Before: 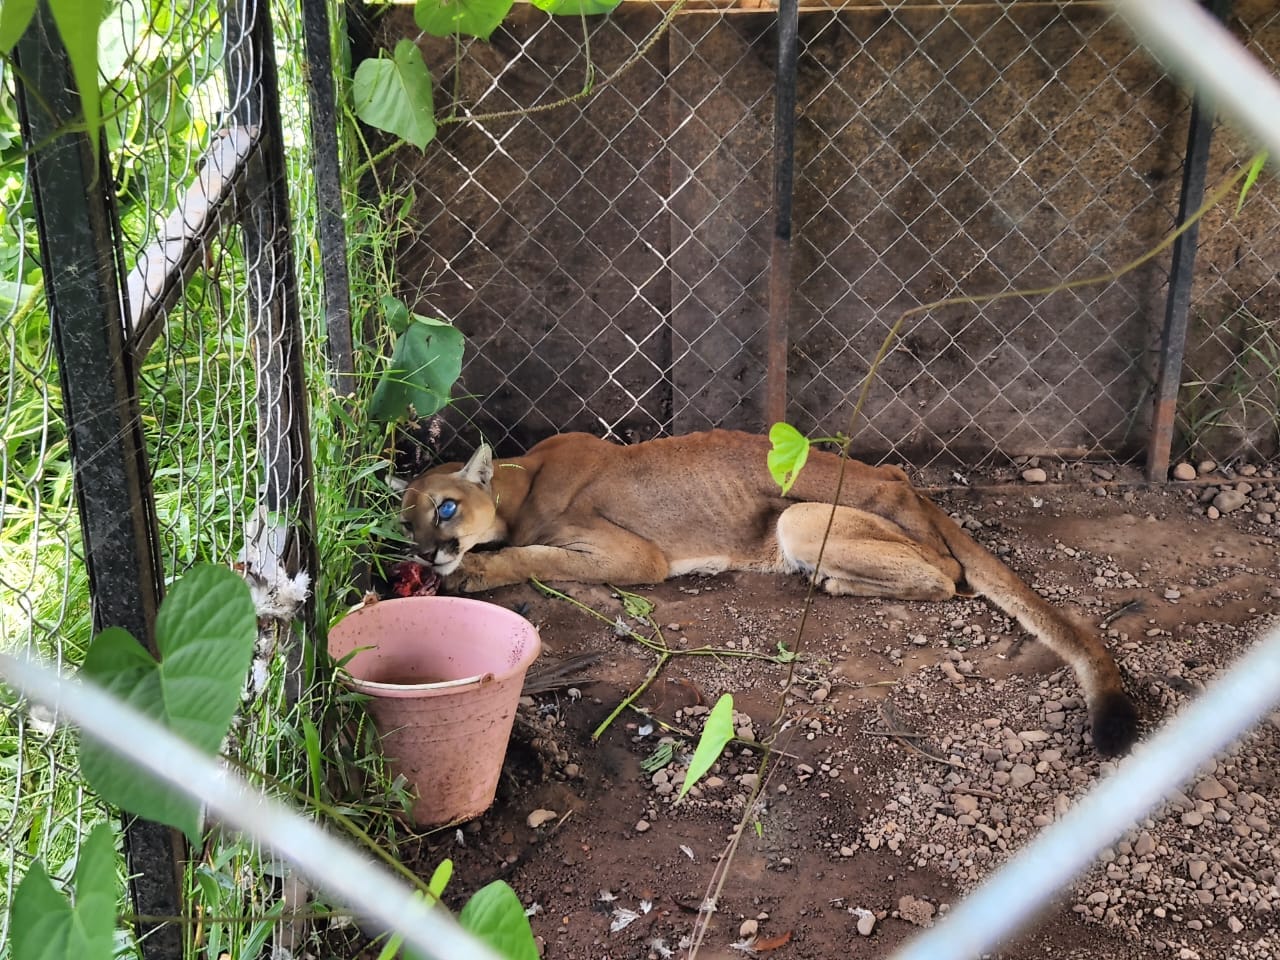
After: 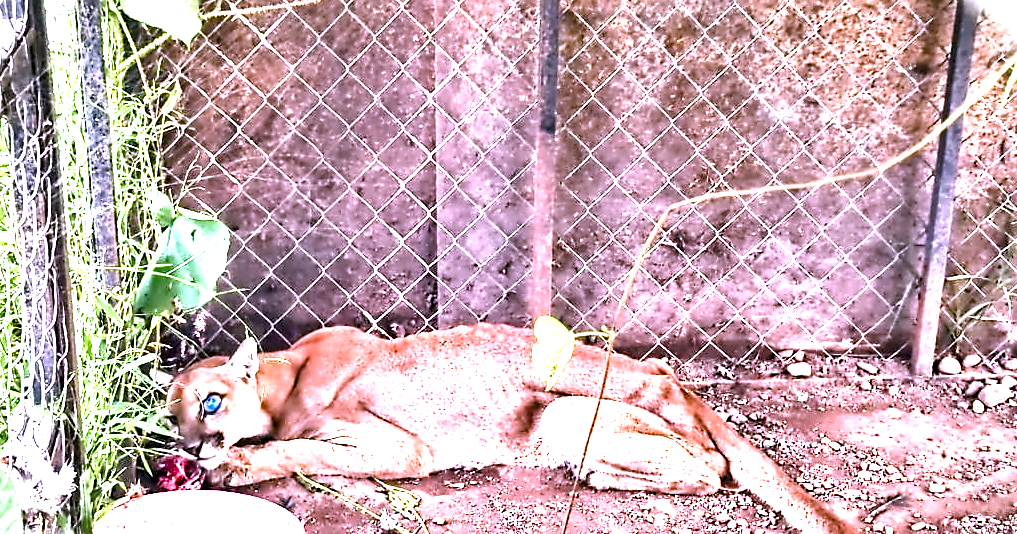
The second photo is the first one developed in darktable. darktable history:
contrast equalizer: octaves 7, y [[0.5, 0.542, 0.583, 0.625, 0.667, 0.708], [0.5 ×6], [0.5 ×6], [0, 0.033, 0.067, 0.1, 0.133, 0.167], [0, 0.05, 0.1, 0.15, 0.2, 0.25]]
exposure: exposure 2 EV, compensate exposure bias true, compensate highlight preservation false
sharpen: amount 0.2
color correction: highlights a* 15.03, highlights b* -25.07
crop: left 18.38%, top 11.092%, right 2.134%, bottom 33.217%
vignetting: fall-off start 100%, brightness -0.282, width/height ratio 1.31
color balance rgb: linear chroma grading › shadows -2.2%, linear chroma grading › highlights -15%, linear chroma grading › global chroma -10%, linear chroma grading › mid-tones -10%, perceptual saturation grading › global saturation 45%, perceptual saturation grading › highlights -50%, perceptual saturation grading › shadows 30%, perceptual brilliance grading › global brilliance 18%, global vibrance 45%
